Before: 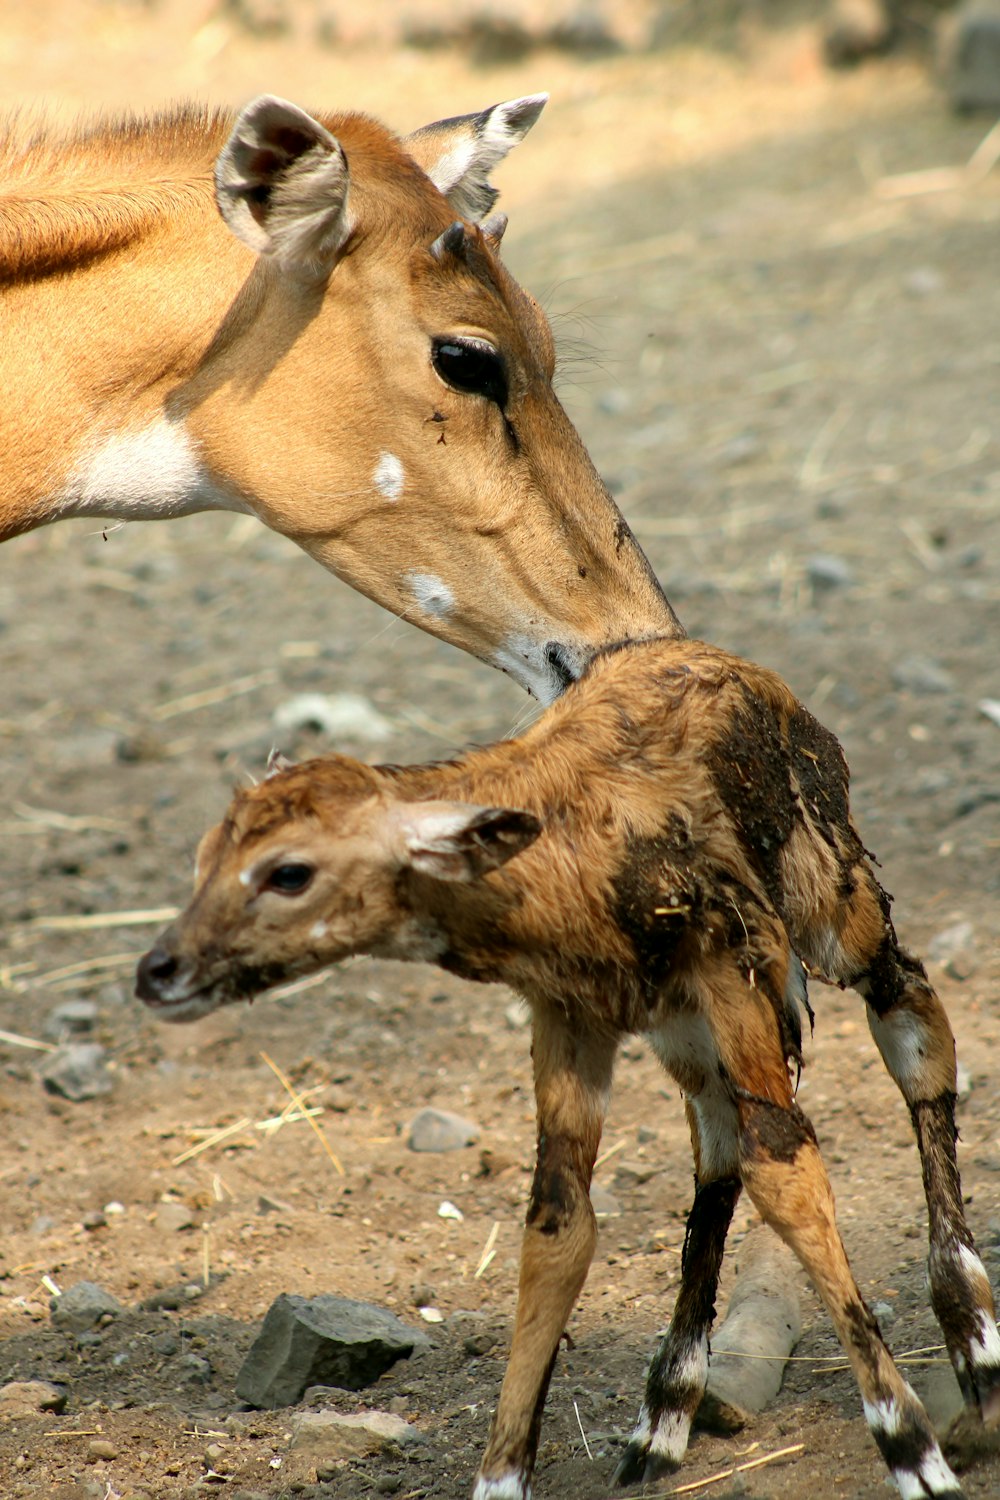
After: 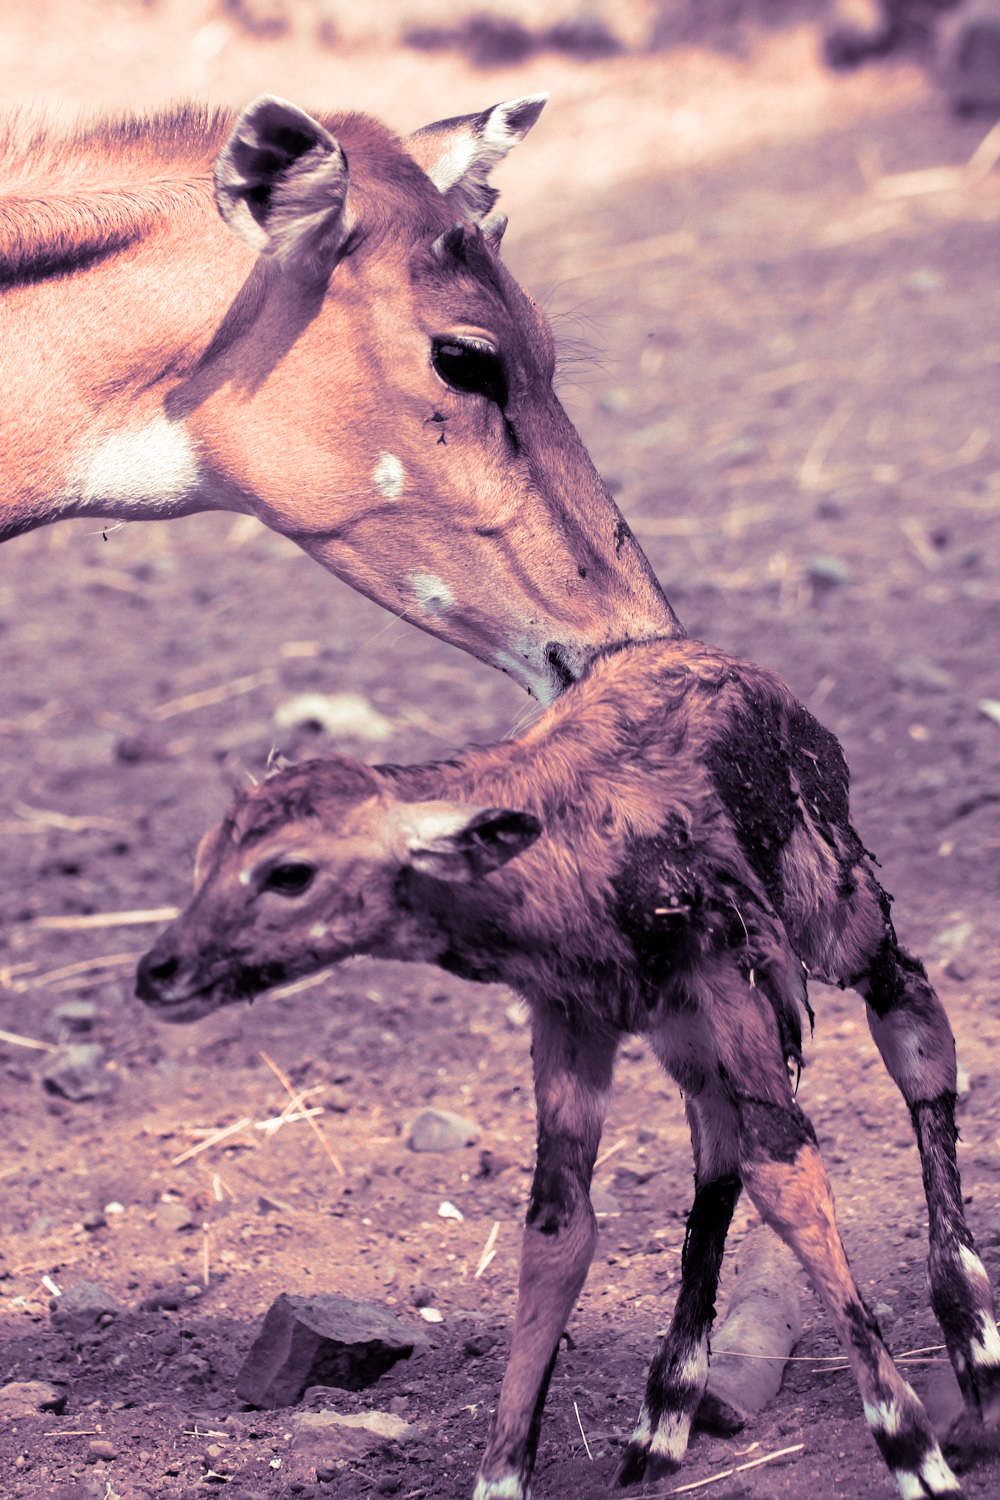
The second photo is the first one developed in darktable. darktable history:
color zones: curves: ch2 [(0, 0.5) (0.084, 0.497) (0.323, 0.335) (0.4, 0.497) (1, 0.5)], process mode strong
white balance: red 1, blue 1
split-toning: shadows › hue 266.4°, shadows › saturation 0.4, highlights › hue 61.2°, highlights › saturation 0.3, compress 0%
contrast brightness saturation: contrast 0.06, brightness -0.01, saturation -0.23
